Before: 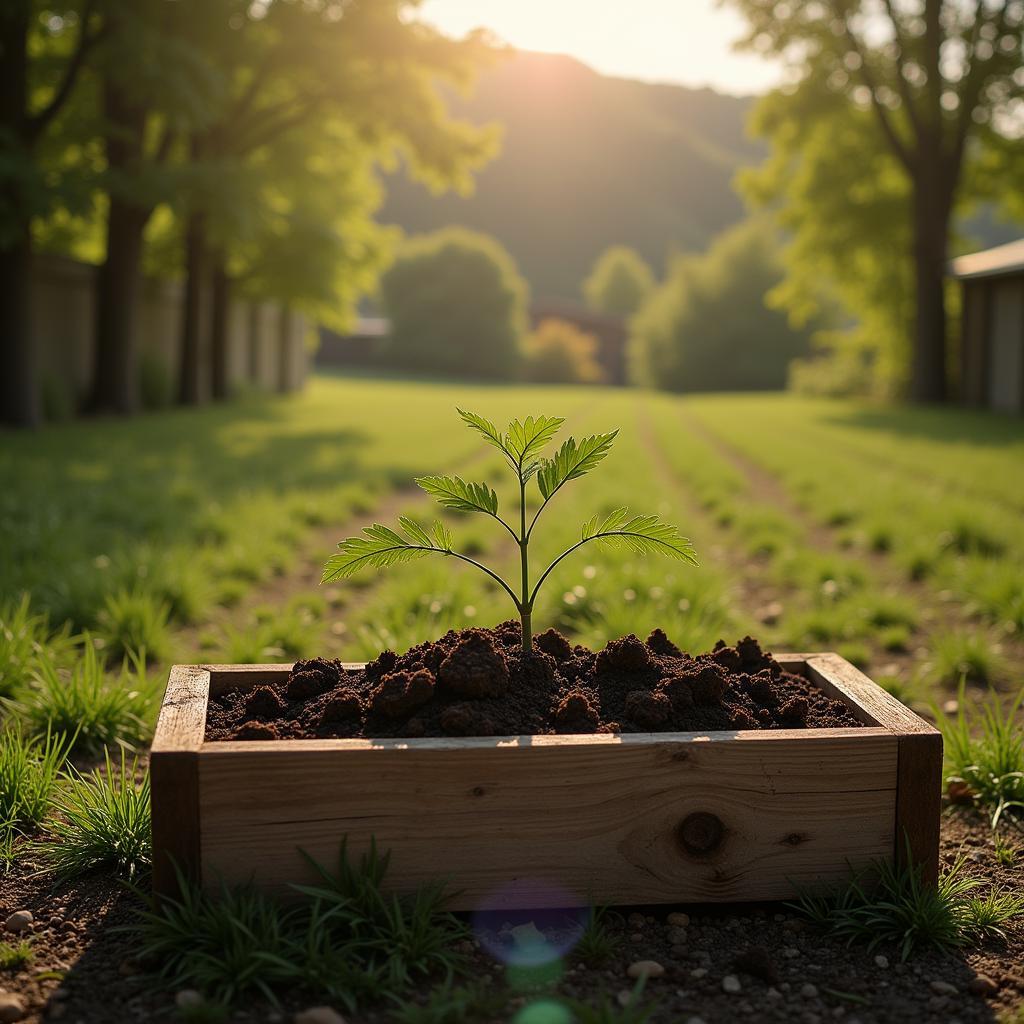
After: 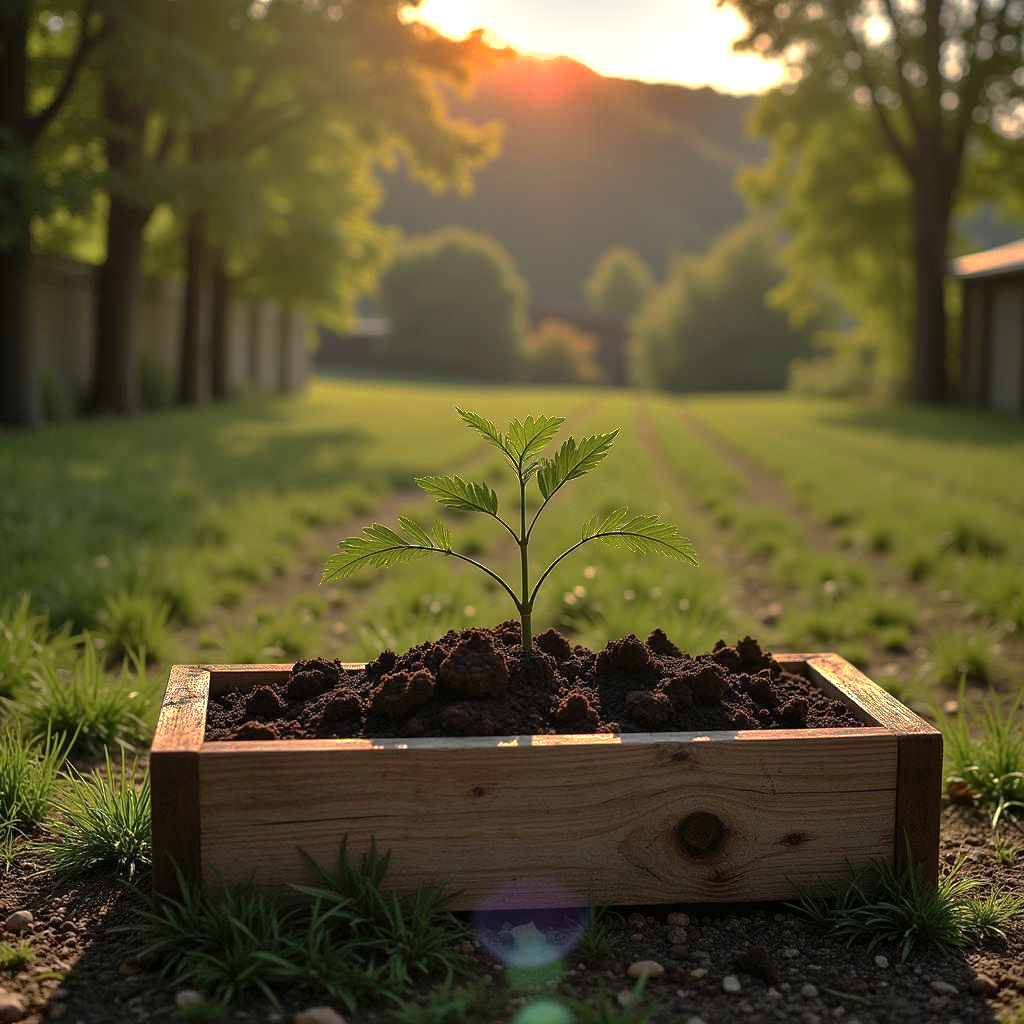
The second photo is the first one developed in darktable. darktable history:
tone equalizer: edges refinement/feathering 500, mask exposure compensation -1.57 EV, preserve details no
exposure: exposure 0.506 EV, compensate highlight preservation false
base curve: curves: ch0 [(0, 0) (0.826, 0.587) (1, 1)], preserve colors none
shadows and highlights: shadows 43.67, white point adjustment -1.38, soften with gaussian
